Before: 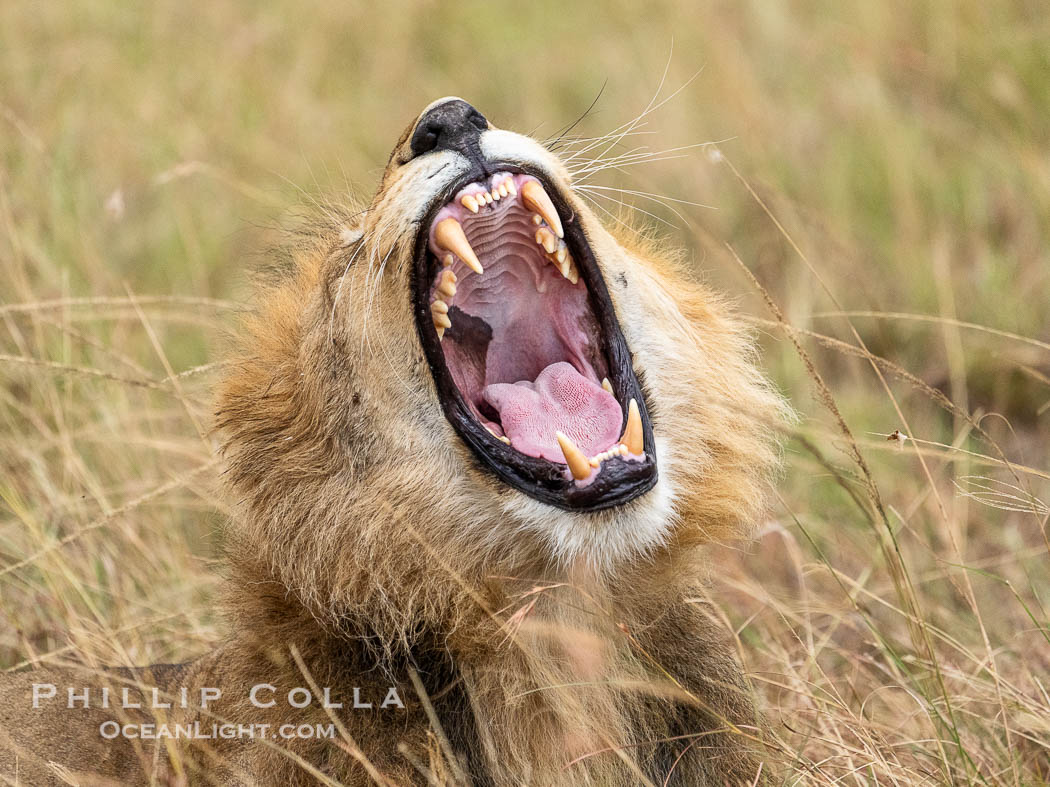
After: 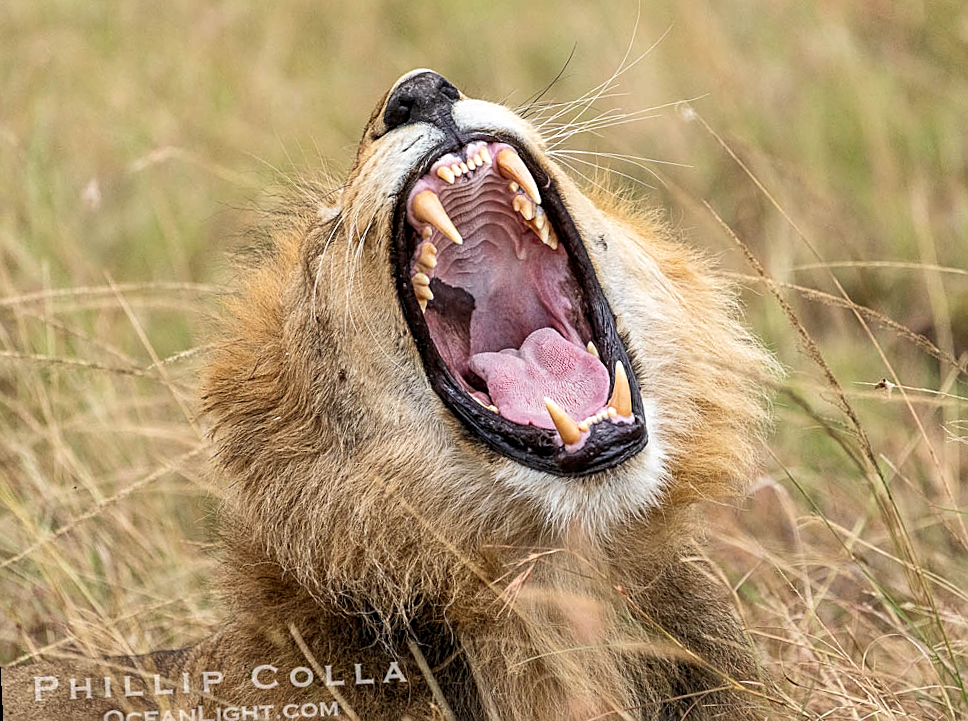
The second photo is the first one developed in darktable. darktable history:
rotate and perspective: rotation -3°, crop left 0.031, crop right 0.968, crop top 0.07, crop bottom 0.93
crop and rotate: right 5.167%
local contrast: highlights 100%, shadows 100%, detail 120%, midtone range 0.2
sharpen: on, module defaults
